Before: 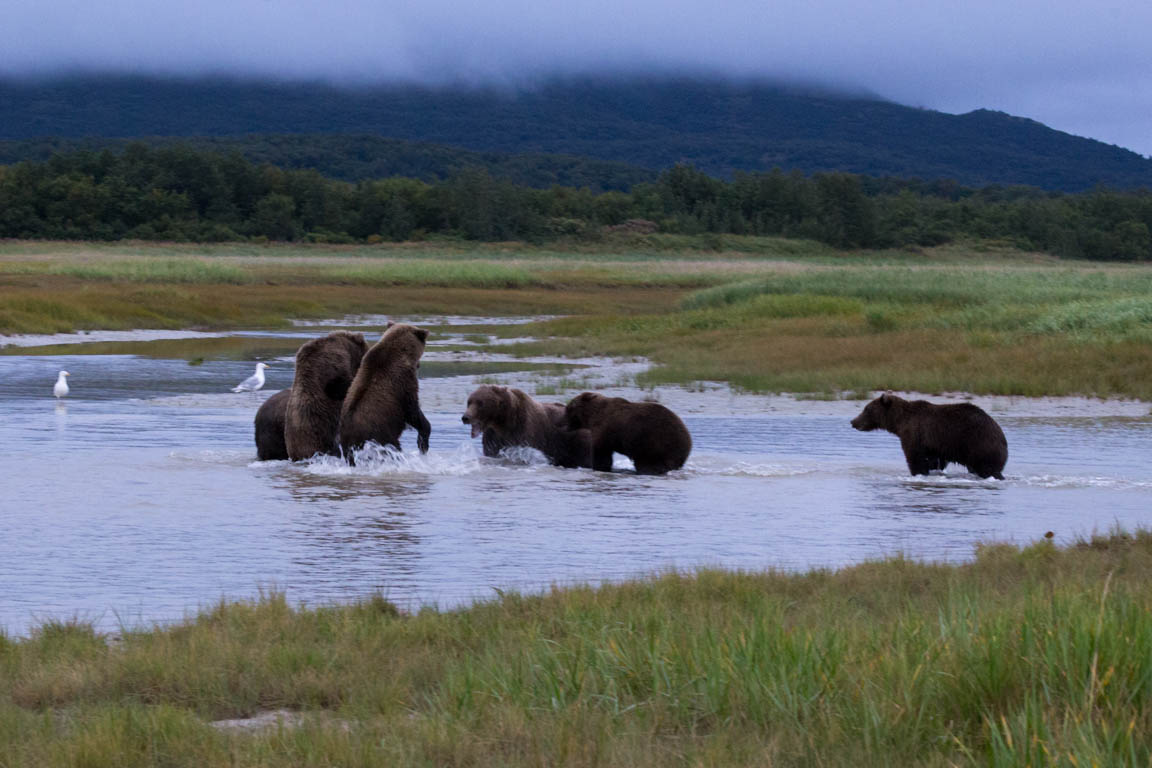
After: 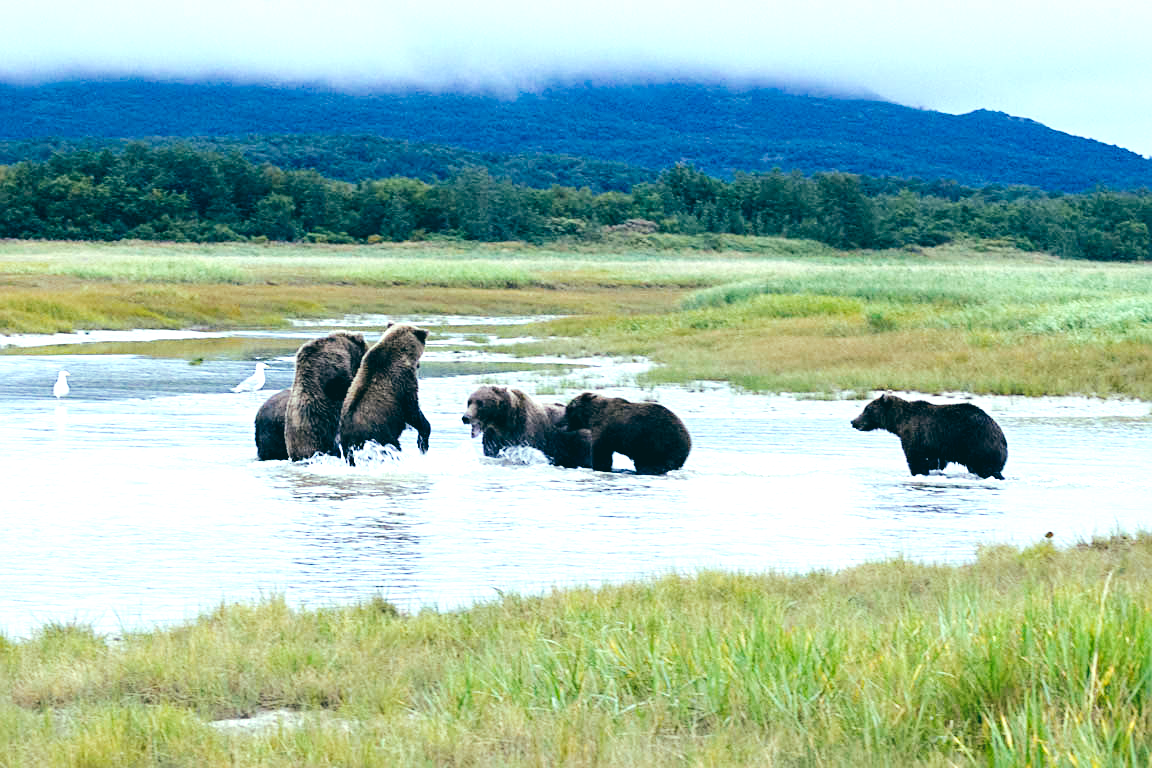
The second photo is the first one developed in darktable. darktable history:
tone curve: curves: ch0 [(0, 0) (0.003, 0.025) (0.011, 0.025) (0.025, 0.025) (0.044, 0.026) (0.069, 0.033) (0.1, 0.053) (0.136, 0.078) (0.177, 0.108) (0.224, 0.153) (0.277, 0.213) (0.335, 0.286) (0.399, 0.372) (0.468, 0.467) (0.543, 0.565) (0.623, 0.675) (0.709, 0.775) (0.801, 0.863) (0.898, 0.936) (1, 1)], preserve colors none
exposure: black level correction 0.001, exposure 1.646 EV, compensate exposure bias true, compensate highlight preservation false
color correction: highlights a* -20.08, highlights b* 9.8, shadows a* -20.4, shadows b* -10.76
sharpen: on, module defaults
contrast brightness saturation: contrast -0.05, saturation -0.41
color balance rgb: perceptual saturation grading › global saturation 25%, perceptual brilliance grading › mid-tones 10%, perceptual brilliance grading › shadows 15%, global vibrance 20%
white balance: red 1.188, blue 1.11
